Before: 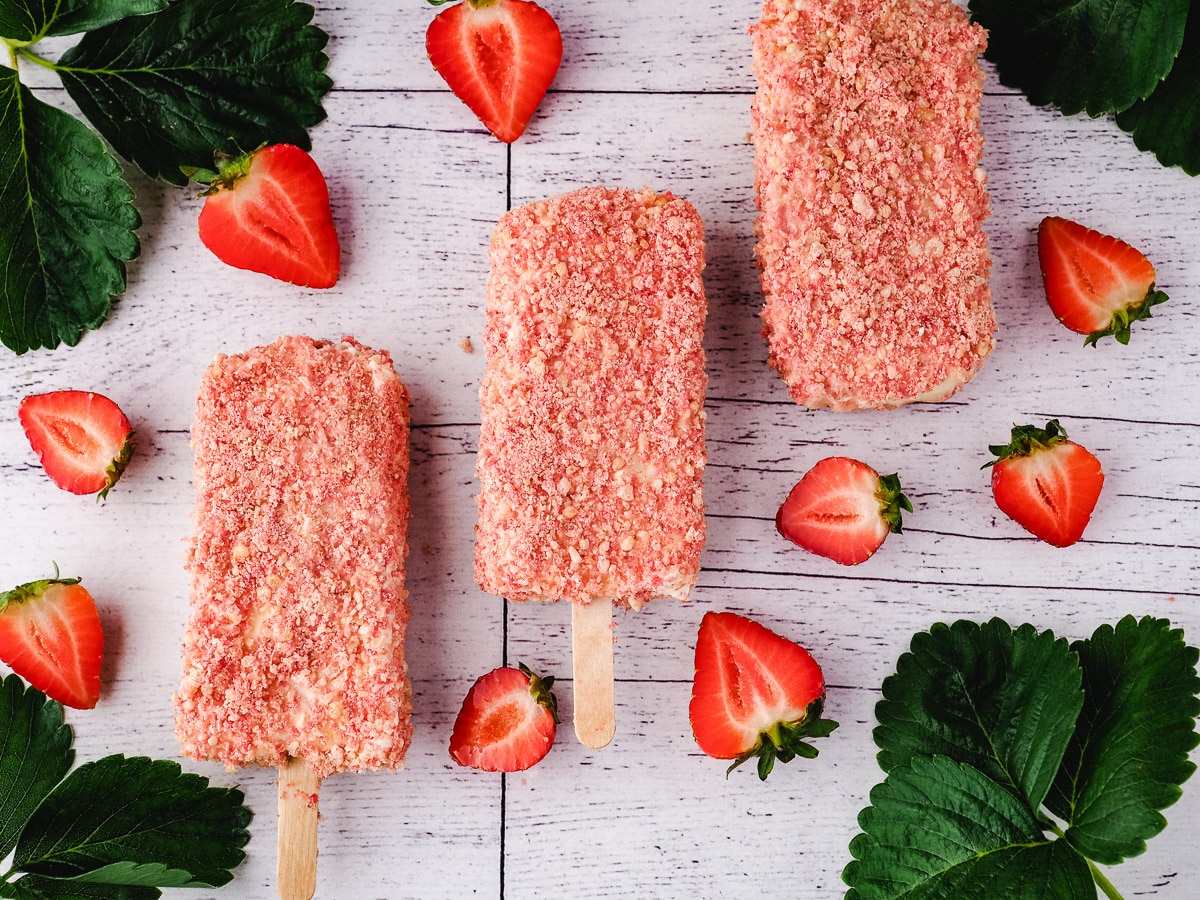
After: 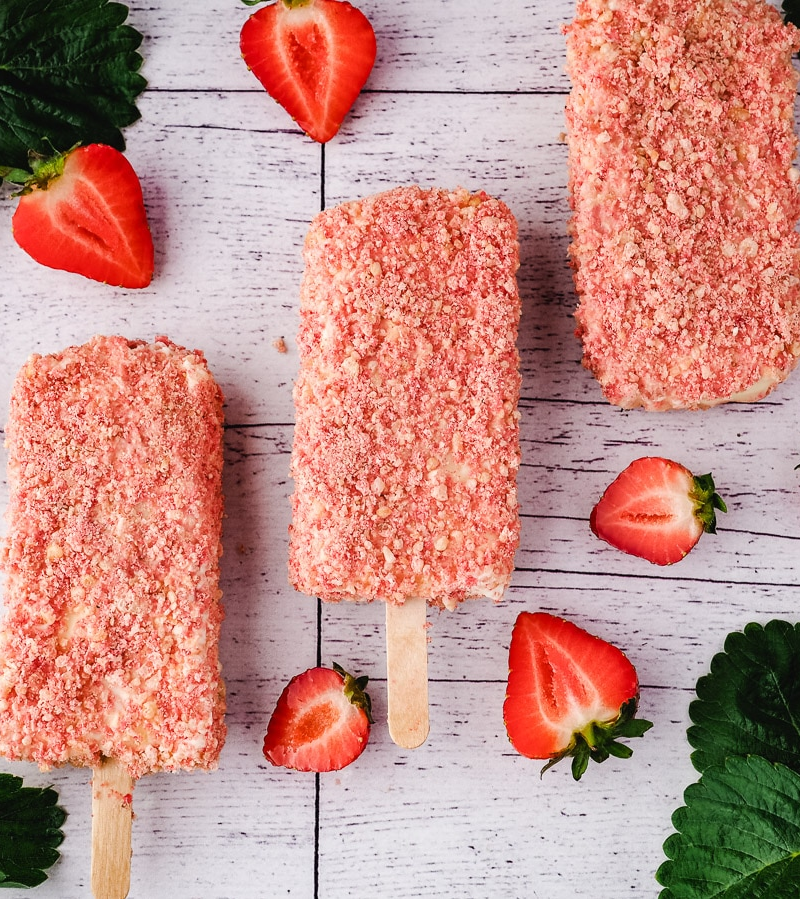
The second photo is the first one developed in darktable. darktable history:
crop and rotate: left 15.521%, right 17.791%
